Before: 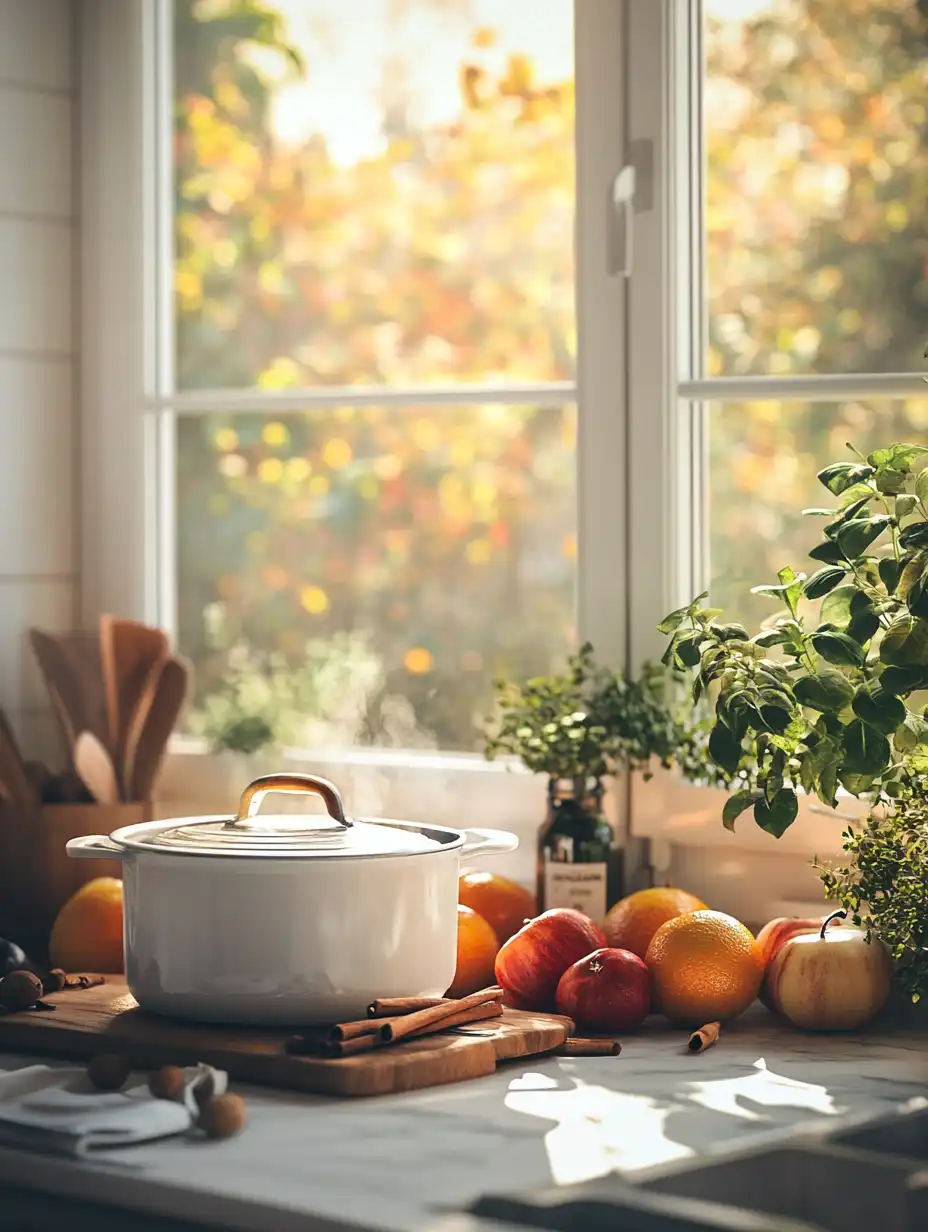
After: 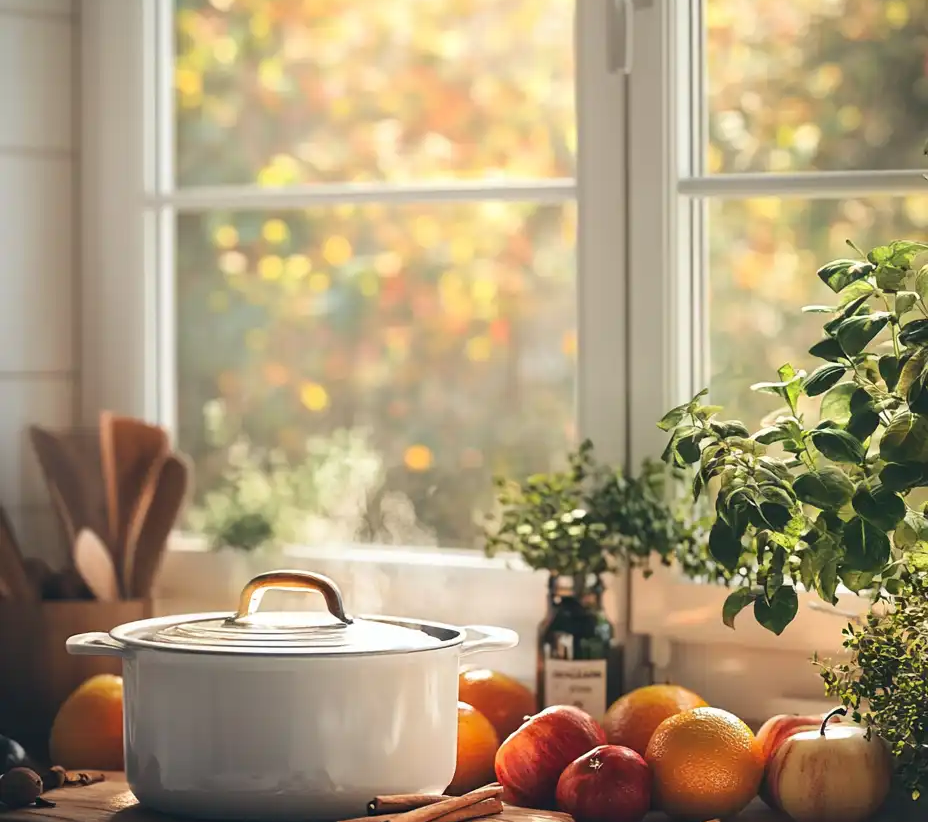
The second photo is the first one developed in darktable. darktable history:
crop: top 16.509%, bottom 16.729%
